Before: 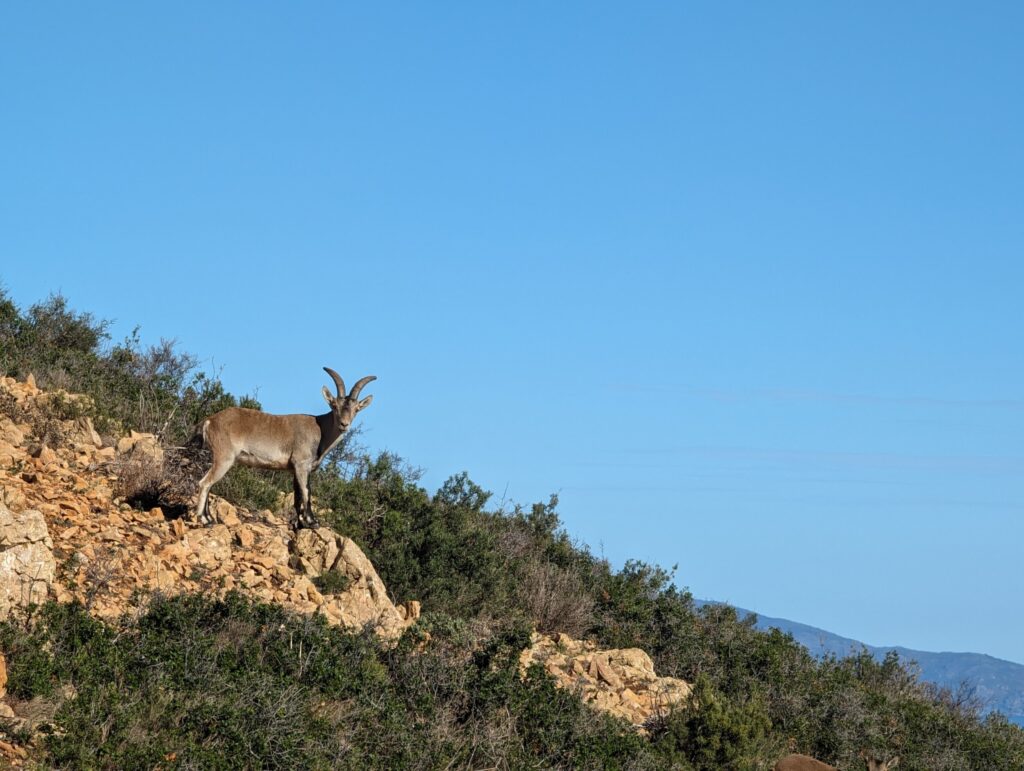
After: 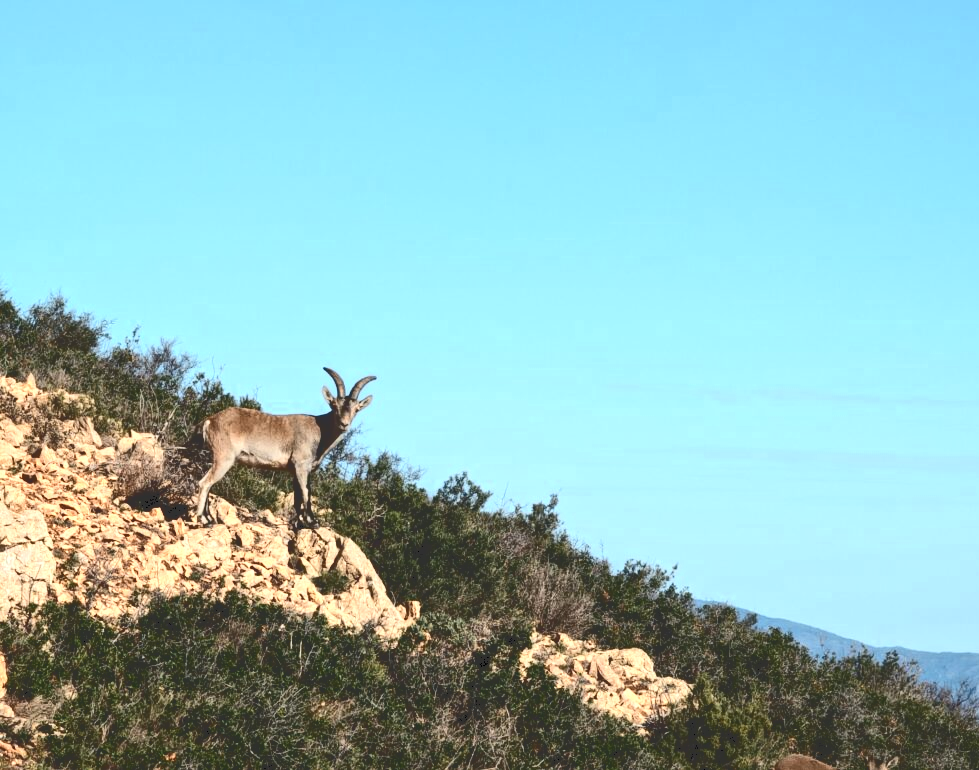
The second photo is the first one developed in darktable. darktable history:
crop: right 4.359%, bottom 0.015%
tone curve: curves: ch0 [(0, 0) (0.003, 0.195) (0.011, 0.196) (0.025, 0.196) (0.044, 0.196) (0.069, 0.196) (0.1, 0.196) (0.136, 0.197) (0.177, 0.207) (0.224, 0.224) (0.277, 0.268) (0.335, 0.336) (0.399, 0.424) (0.468, 0.533) (0.543, 0.632) (0.623, 0.715) (0.709, 0.789) (0.801, 0.85) (0.898, 0.906) (1, 1)], color space Lab, independent channels, preserve colors none
color zones: curves: ch0 [(0.018, 0.548) (0.197, 0.654) (0.425, 0.447) (0.605, 0.658) (0.732, 0.579)]; ch1 [(0.105, 0.531) (0.224, 0.531) (0.386, 0.39) (0.618, 0.456) (0.732, 0.456) (0.956, 0.421)]; ch2 [(0.039, 0.583) (0.215, 0.465) (0.399, 0.544) (0.465, 0.548) (0.614, 0.447) (0.724, 0.43) (0.882, 0.623) (0.956, 0.632)]
